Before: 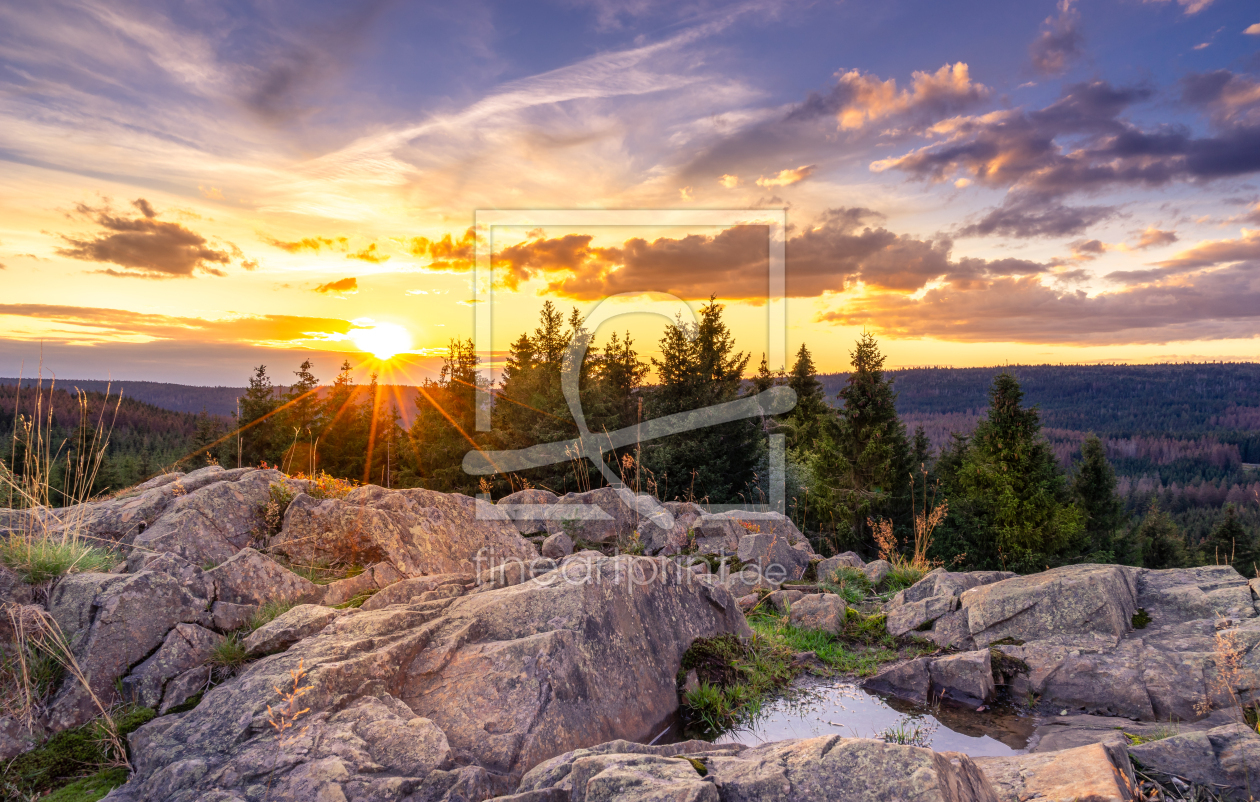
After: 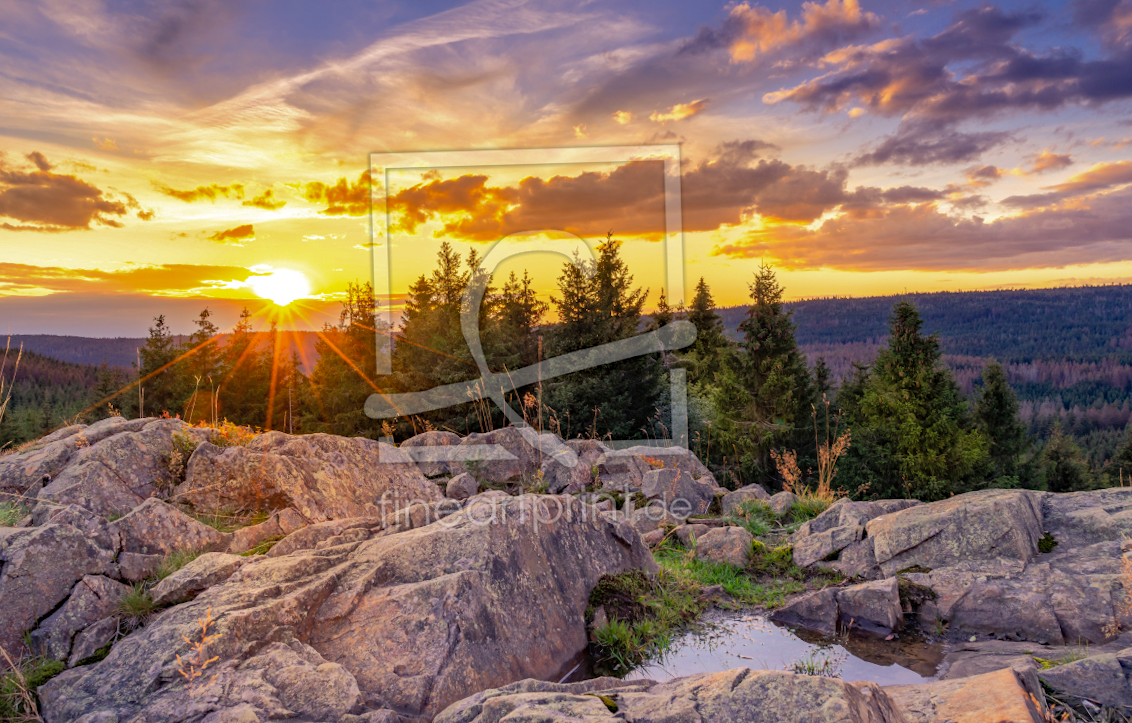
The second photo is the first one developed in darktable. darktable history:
crop and rotate: angle 1.67°, left 6.073%, top 5.714%
haze removal: adaptive false
shadows and highlights: shadows 39.65, highlights -59.78
